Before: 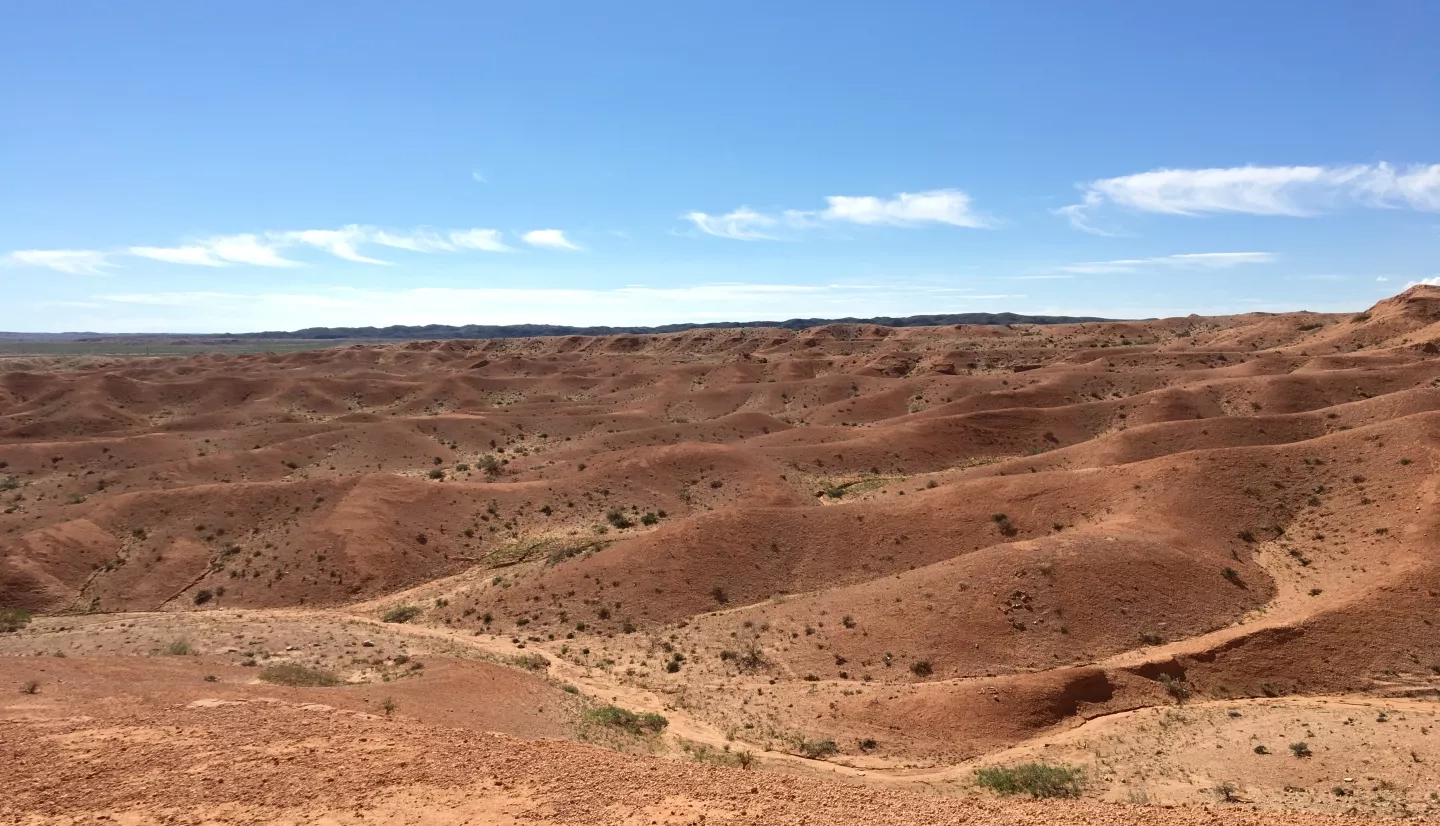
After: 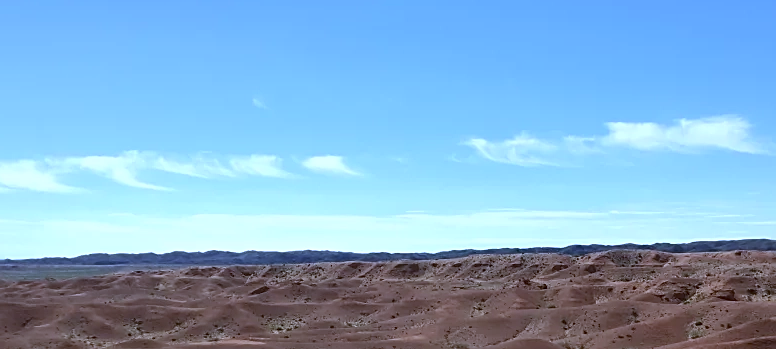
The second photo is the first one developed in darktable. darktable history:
crop: left 15.306%, top 9.065%, right 30.789%, bottom 48.638%
sharpen: on, module defaults
white balance: red 0.871, blue 1.249
